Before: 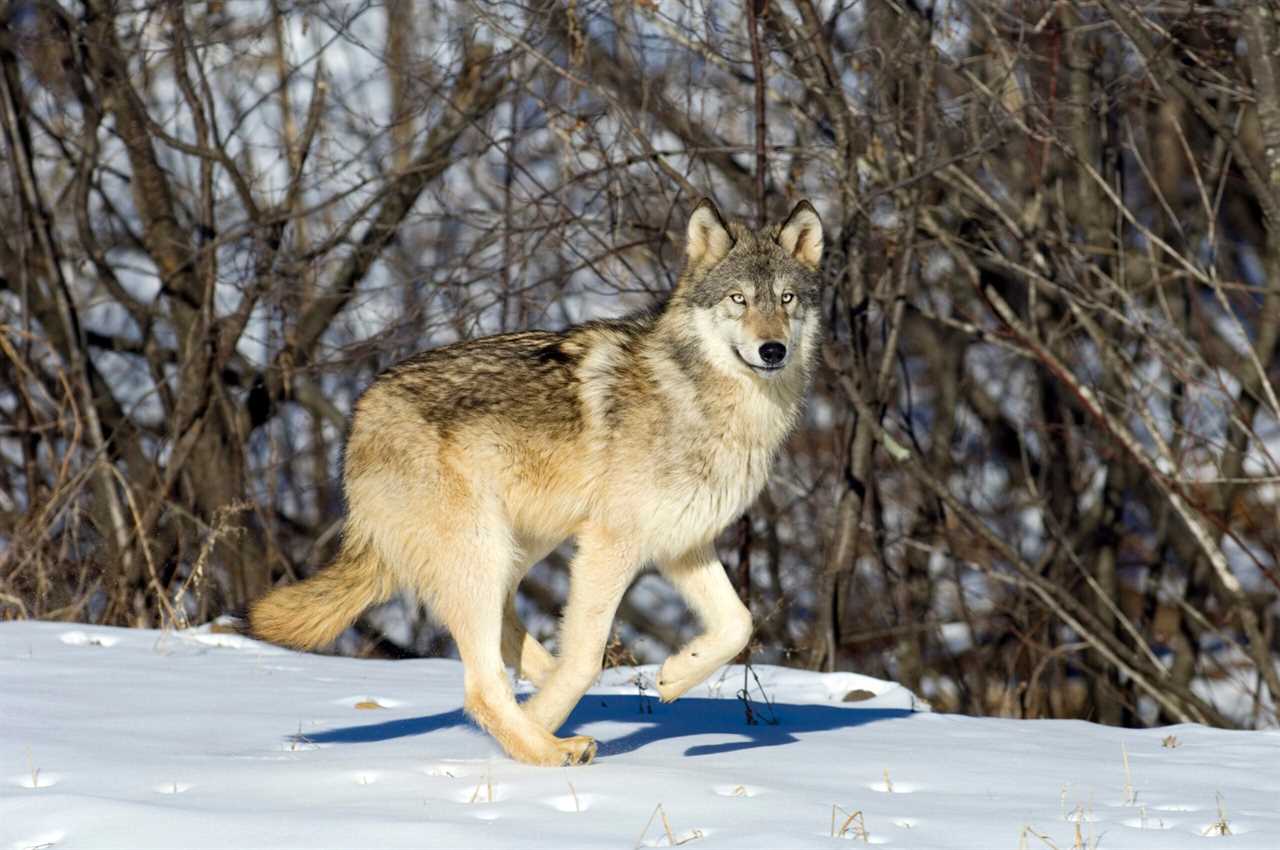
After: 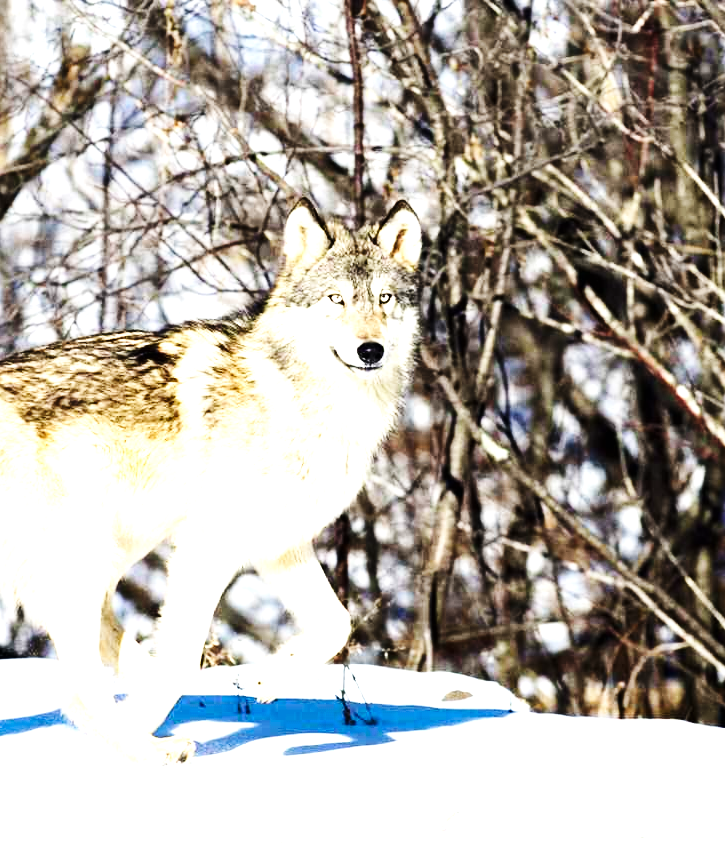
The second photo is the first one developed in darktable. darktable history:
tone equalizer: -8 EV -1.08 EV, -7 EV -1.01 EV, -6 EV -0.867 EV, -5 EV -0.578 EV, -3 EV 0.578 EV, -2 EV 0.867 EV, -1 EV 1.01 EV, +0 EV 1.08 EV, edges refinement/feathering 500, mask exposure compensation -1.57 EV, preserve details no
crop: left 31.458%, top 0%, right 11.876%
exposure: black level correction 0, exposure 0.953 EV, compensate exposure bias true, compensate highlight preservation false
base curve: curves: ch0 [(0, 0) (0.032, 0.025) (0.121, 0.166) (0.206, 0.329) (0.605, 0.79) (1, 1)], preserve colors none
